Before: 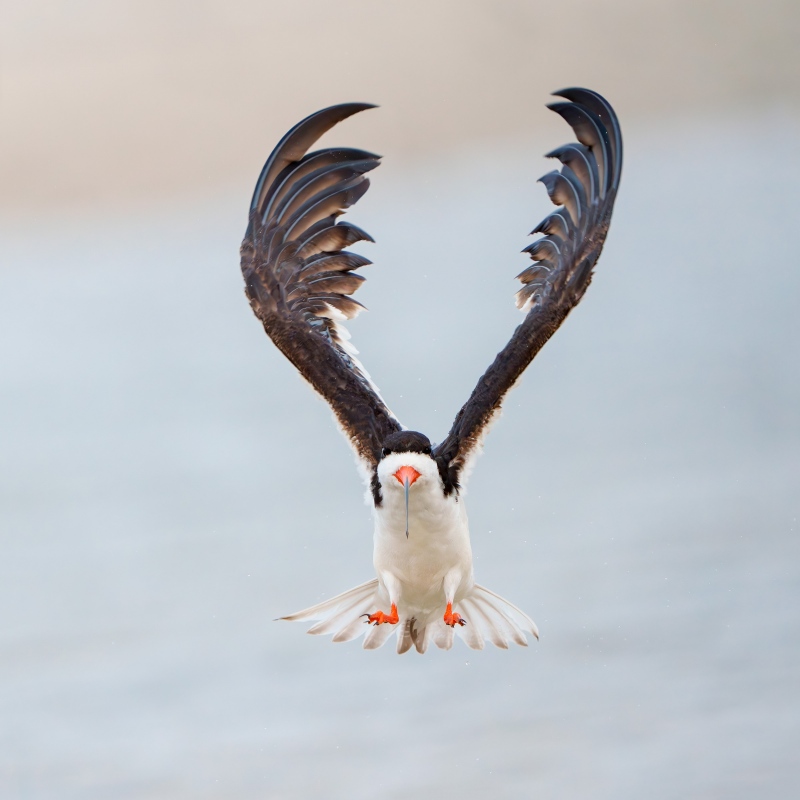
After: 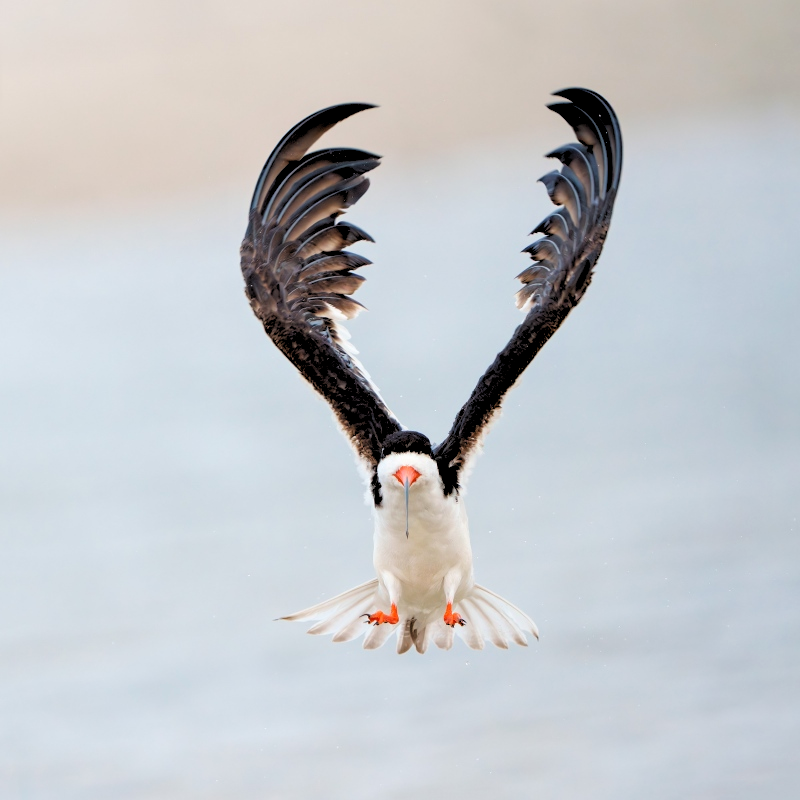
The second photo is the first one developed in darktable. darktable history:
rgb levels: levels [[0.029, 0.461, 0.922], [0, 0.5, 1], [0, 0.5, 1]]
tone equalizer: on, module defaults
